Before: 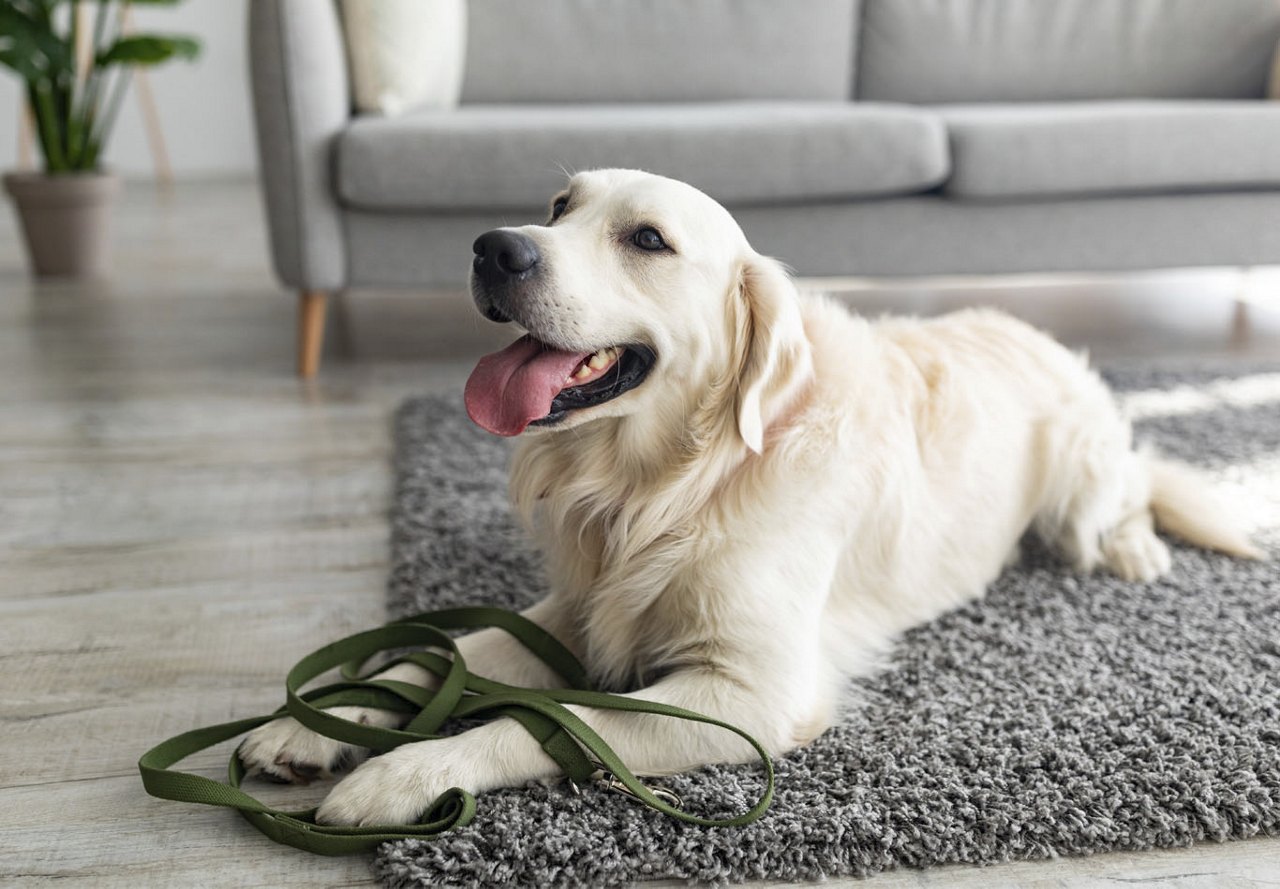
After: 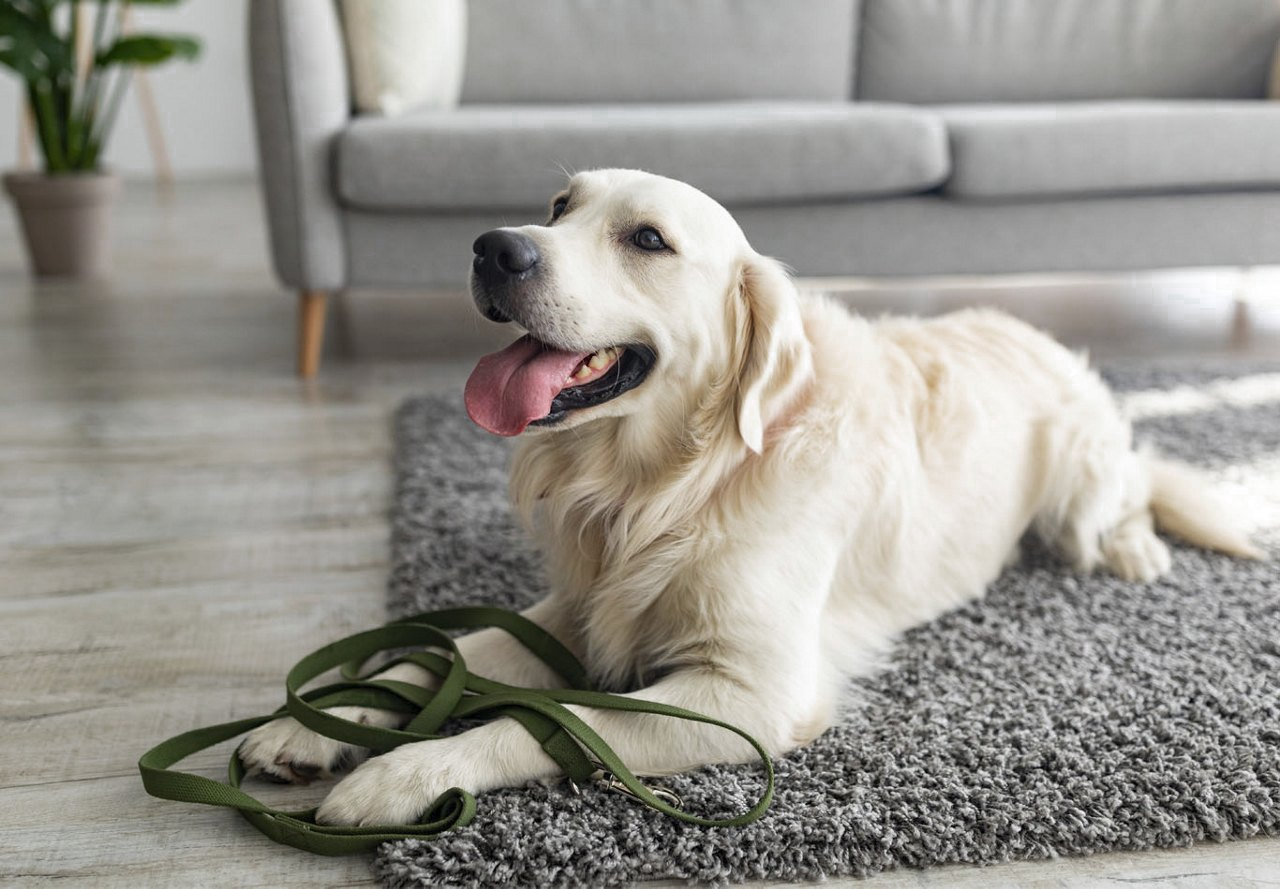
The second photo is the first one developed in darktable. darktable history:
color zones: curves: ch0 [(0.203, 0.433) (0.607, 0.517) (0.697, 0.696) (0.705, 0.897)]
